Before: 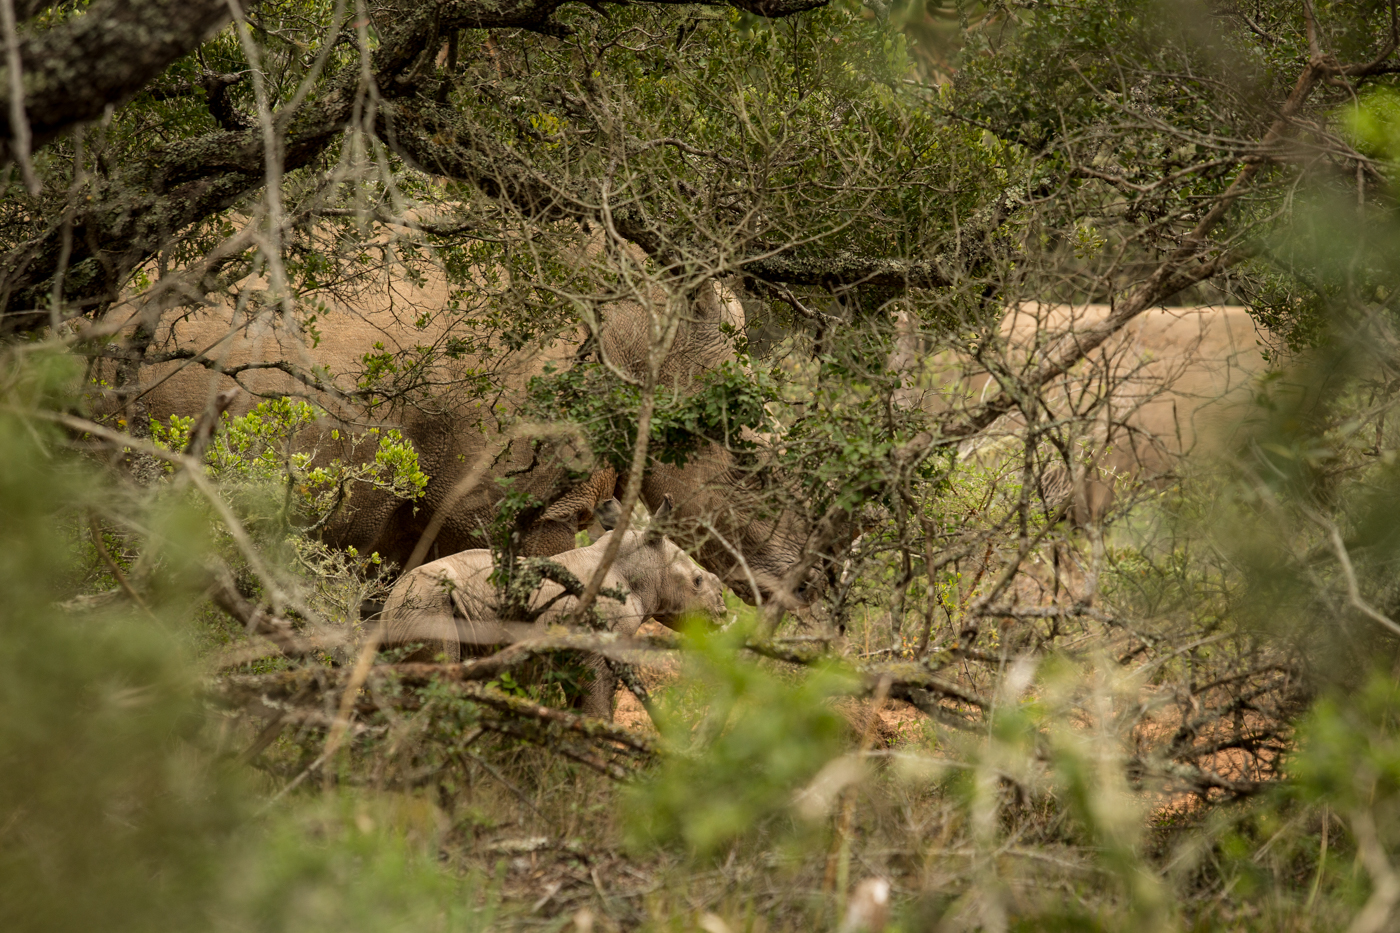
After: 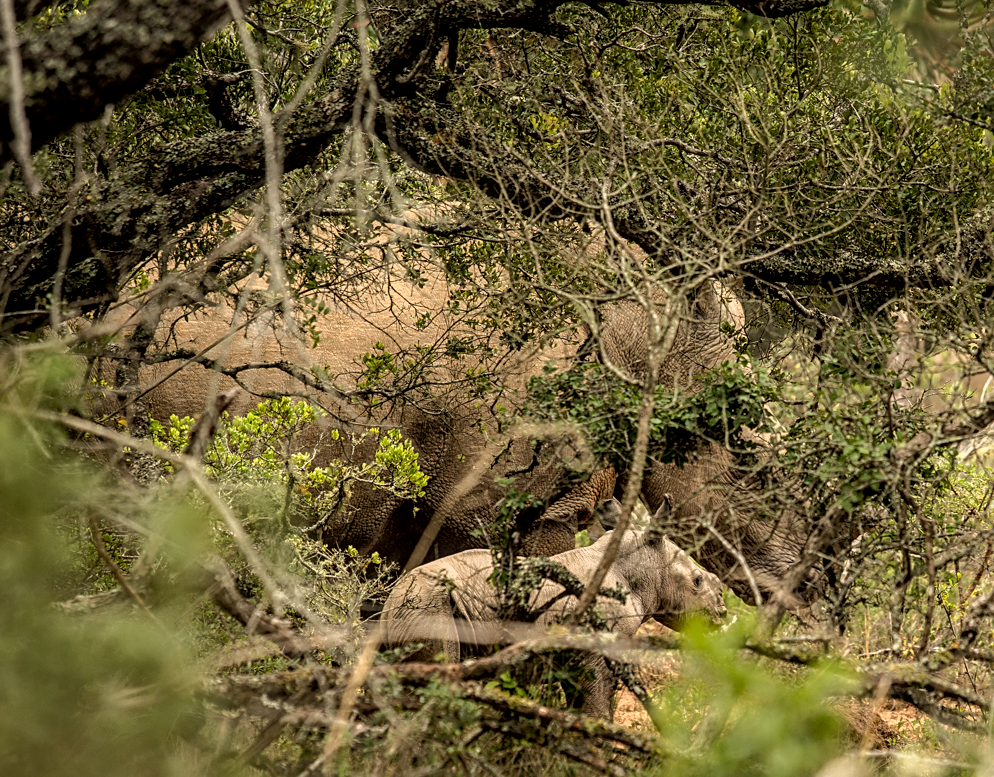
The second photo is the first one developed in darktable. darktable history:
crop: right 28.949%, bottom 16.634%
sharpen: on, module defaults
tone curve: curves: ch0 [(0, 0) (0.105, 0.068) (0.181, 0.185) (0.28, 0.291) (0.384, 0.404) (0.485, 0.531) (0.638, 0.681) (0.795, 0.879) (1, 0.977)]; ch1 [(0, 0) (0.161, 0.092) (0.35, 0.33) (0.379, 0.401) (0.456, 0.469) (0.504, 0.5) (0.512, 0.514) (0.58, 0.597) (0.635, 0.646) (1, 1)]; ch2 [(0, 0) (0.371, 0.362) (0.437, 0.437) (0.5, 0.5) (0.53, 0.523) (0.56, 0.58) (0.622, 0.606) (1, 1)], color space Lab, linked channels, preserve colors none
local contrast: on, module defaults
